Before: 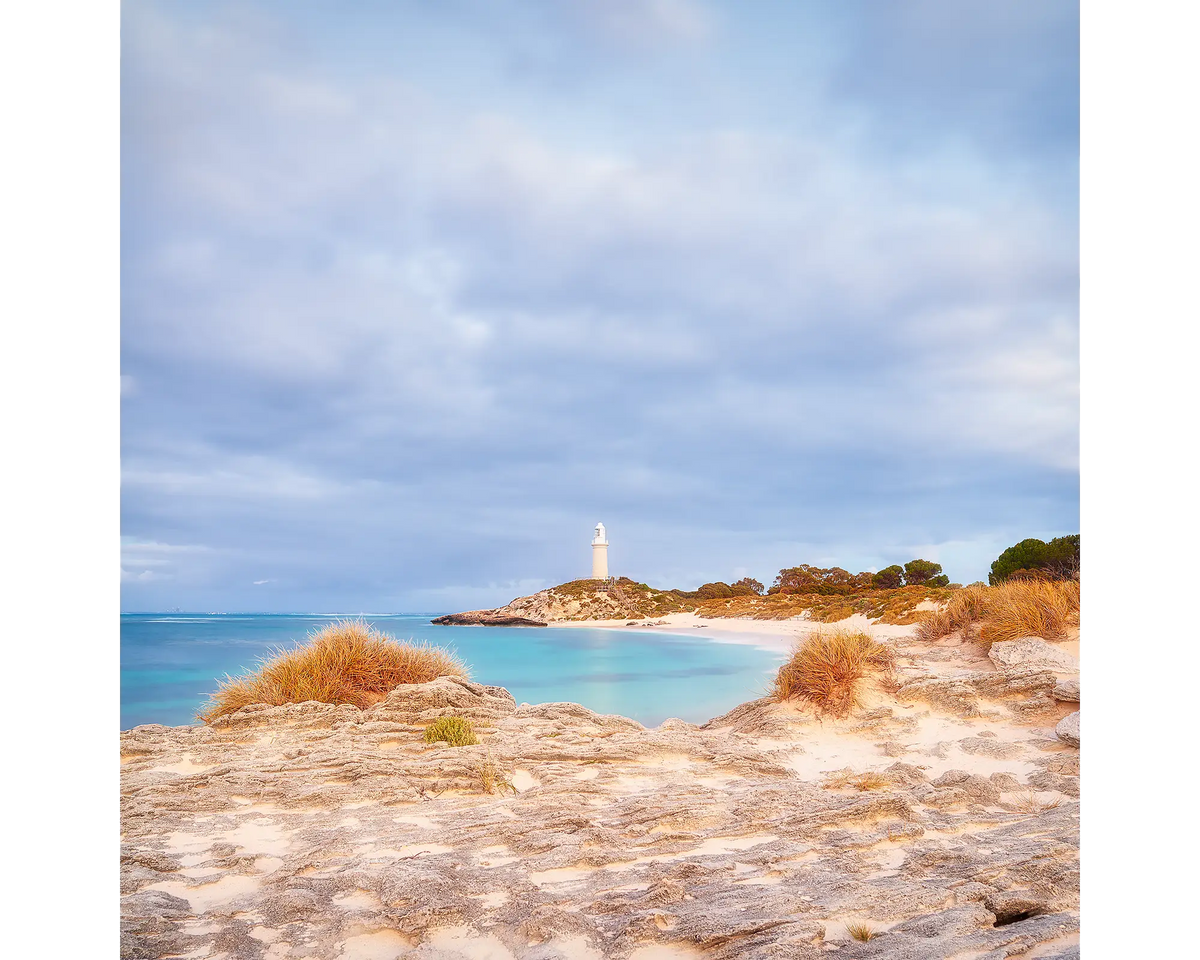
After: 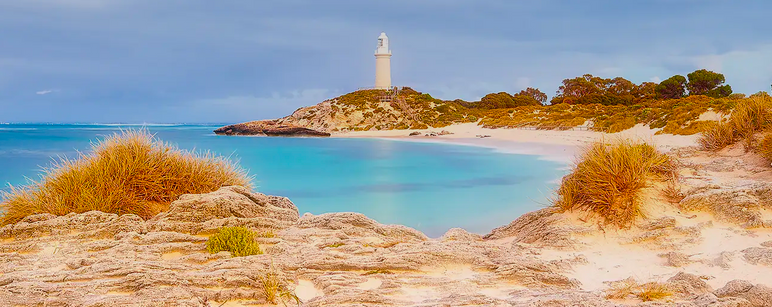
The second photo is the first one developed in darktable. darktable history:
crop: left 18.091%, top 51.13%, right 17.525%, bottom 16.85%
graduated density: rotation 5.63°, offset 76.9
color balance rgb: linear chroma grading › global chroma 15%, perceptual saturation grading › global saturation 30%
contrast brightness saturation: saturation -0.05
